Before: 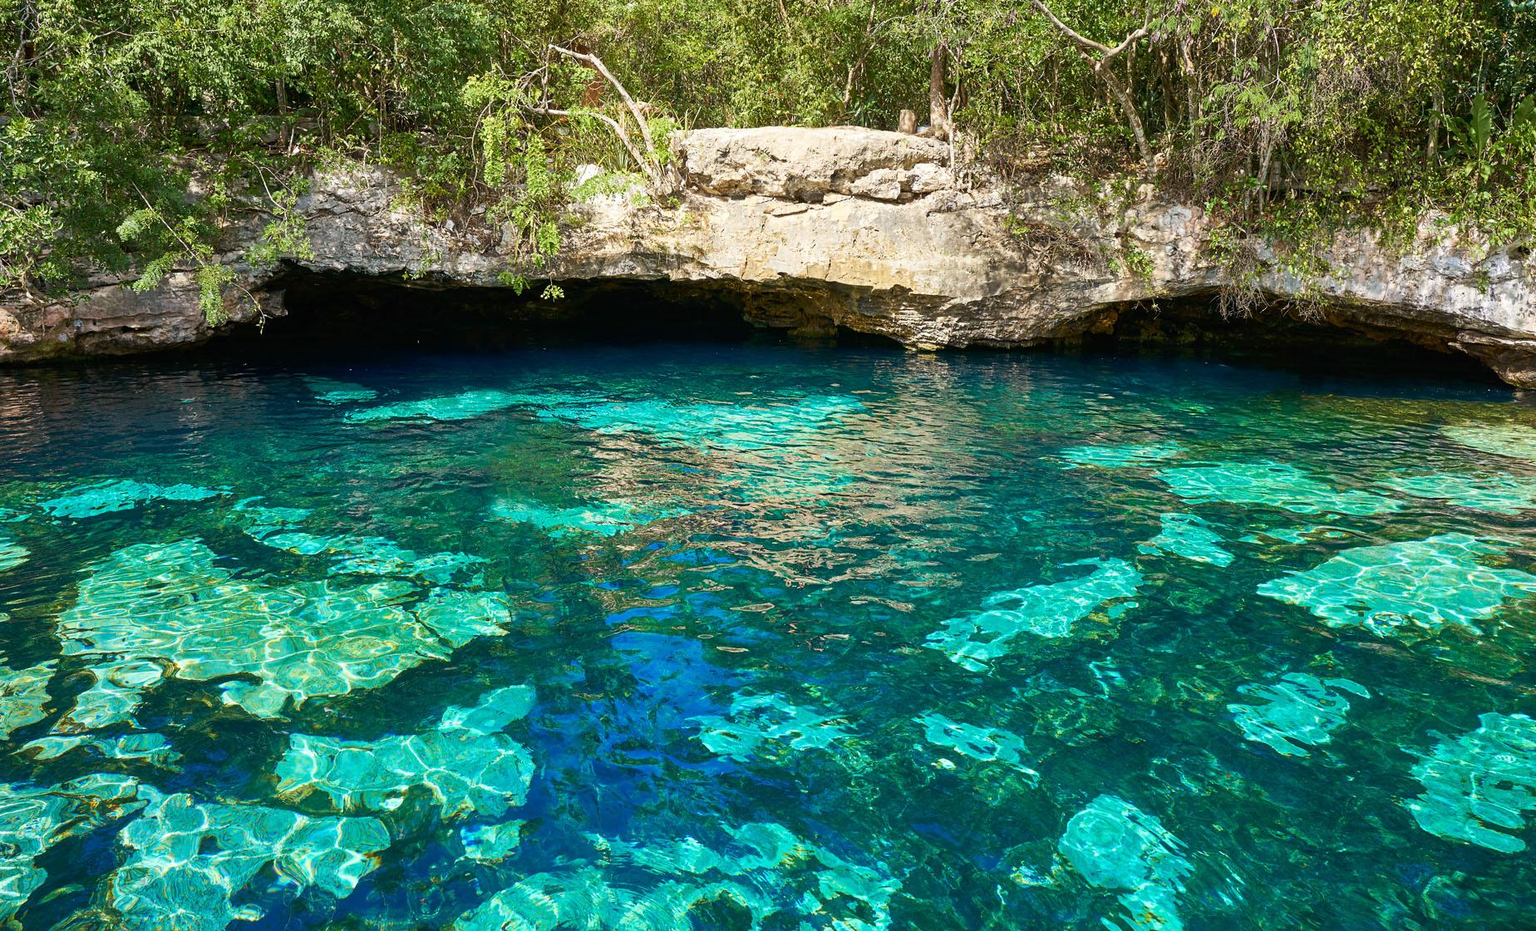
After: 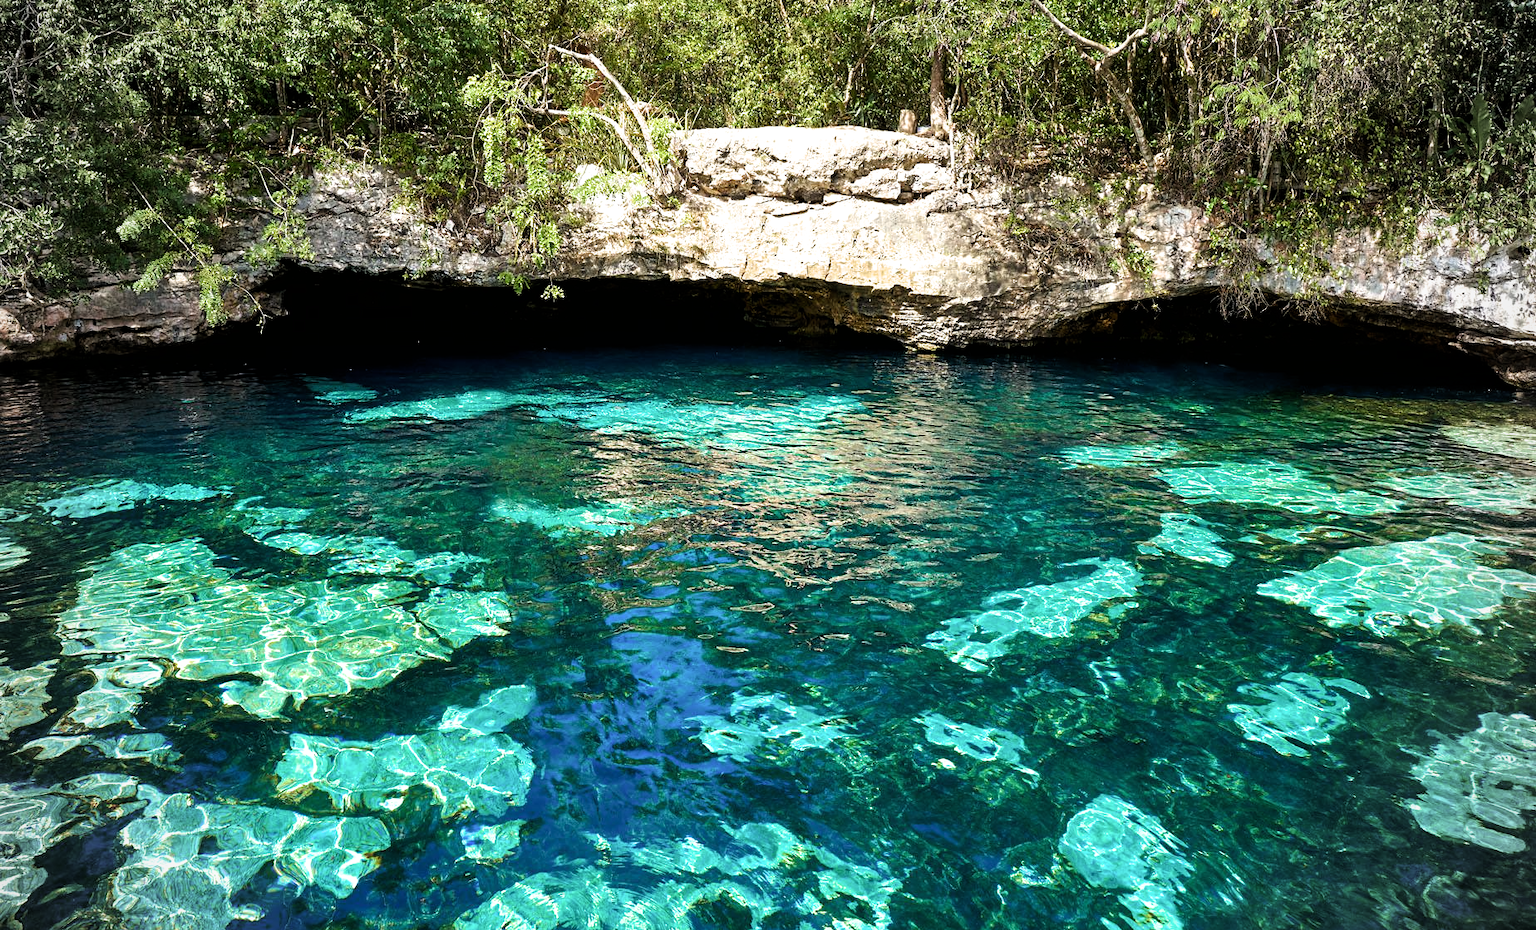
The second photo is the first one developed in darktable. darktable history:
filmic rgb: black relative exposure -8.19 EV, white relative exposure 2.2 EV, target white luminance 99.952%, hardness 7.14, latitude 74.64%, contrast 1.323, highlights saturation mix -2.2%, shadows ↔ highlights balance 30.36%, color science v6 (2022)
vignetting: fall-off radius 32.13%, brightness -0.208
